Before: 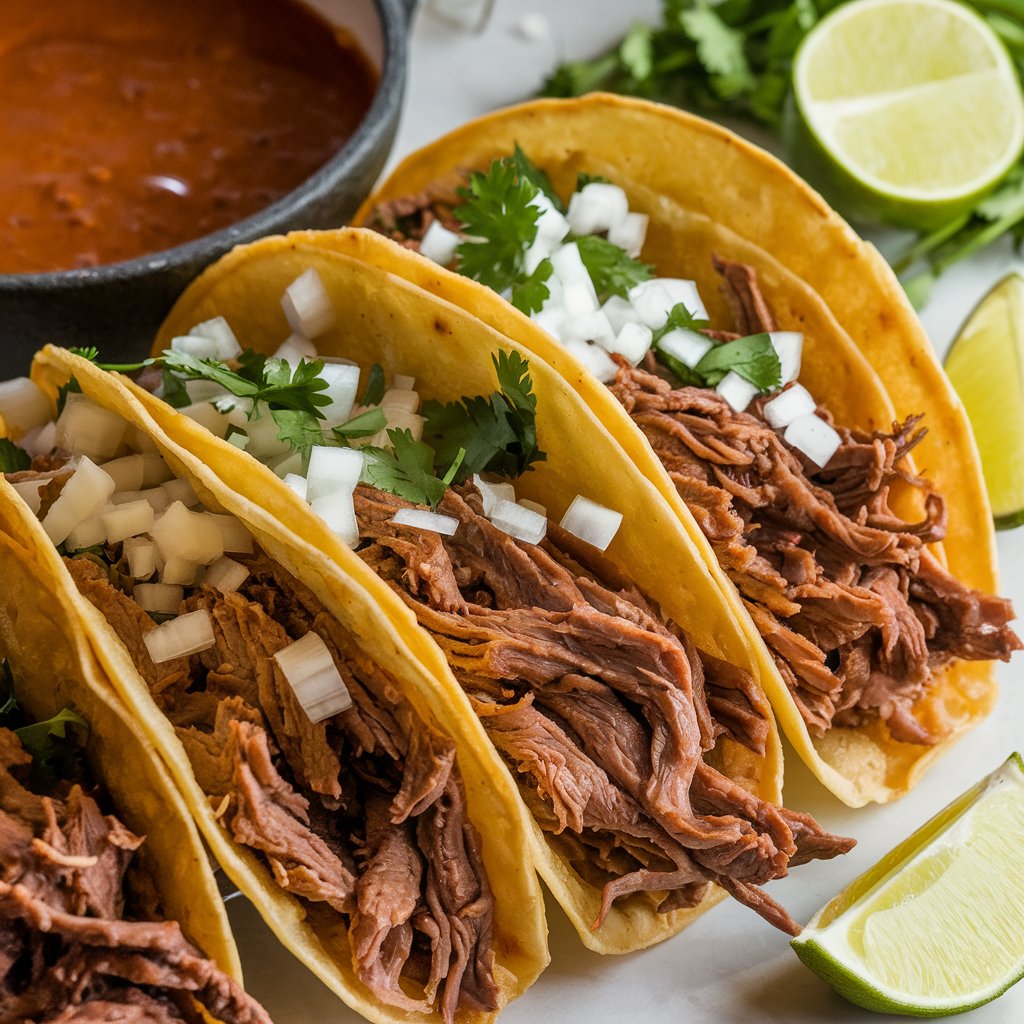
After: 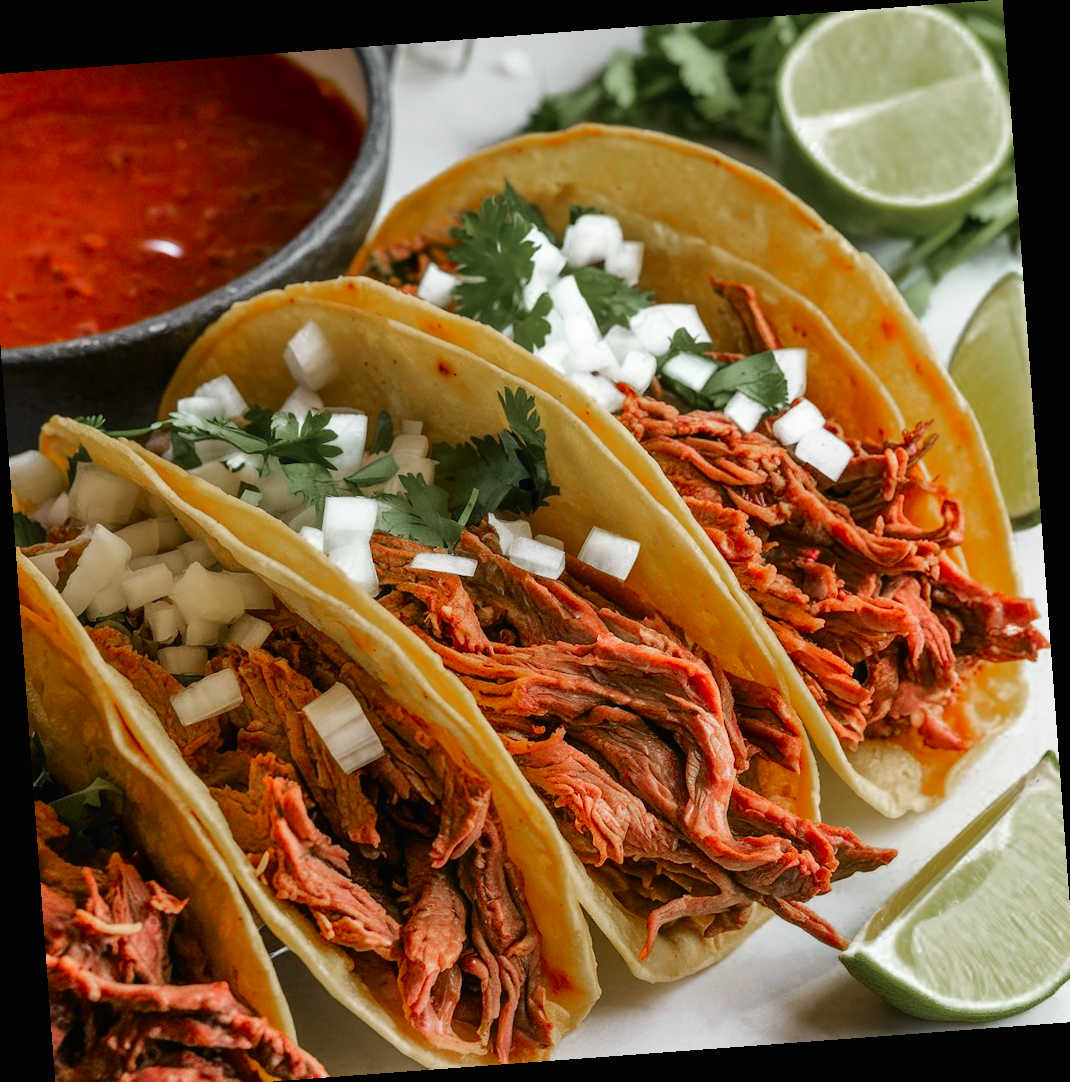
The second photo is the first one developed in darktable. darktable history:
rotate and perspective: rotation -4.25°, automatic cropping off
crop and rotate: left 1.774%, right 0.633%, bottom 1.28%
tone curve: curves: ch0 [(0, 0.008) (0.107, 0.091) (0.283, 0.287) (0.461, 0.498) (0.64, 0.679) (0.822, 0.841) (0.998, 0.978)]; ch1 [(0, 0) (0.316, 0.349) (0.466, 0.442) (0.502, 0.5) (0.527, 0.519) (0.561, 0.553) (0.608, 0.629) (0.669, 0.704) (0.859, 0.899) (1, 1)]; ch2 [(0, 0) (0.33, 0.301) (0.421, 0.443) (0.473, 0.498) (0.502, 0.504) (0.522, 0.525) (0.592, 0.61) (0.705, 0.7) (1, 1)], color space Lab, independent channels, preserve colors none
color zones: curves: ch0 [(0, 0.48) (0.209, 0.398) (0.305, 0.332) (0.429, 0.493) (0.571, 0.5) (0.714, 0.5) (0.857, 0.5) (1, 0.48)]; ch1 [(0, 0.736) (0.143, 0.625) (0.225, 0.371) (0.429, 0.256) (0.571, 0.241) (0.714, 0.213) (0.857, 0.48) (1, 0.736)]; ch2 [(0, 0.448) (0.143, 0.498) (0.286, 0.5) (0.429, 0.5) (0.571, 0.5) (0.714, 0.5) (0.857, 0.5) (1, 0.448)]
exposure: exposure 0.207 EV, compensate highlight preservation false
